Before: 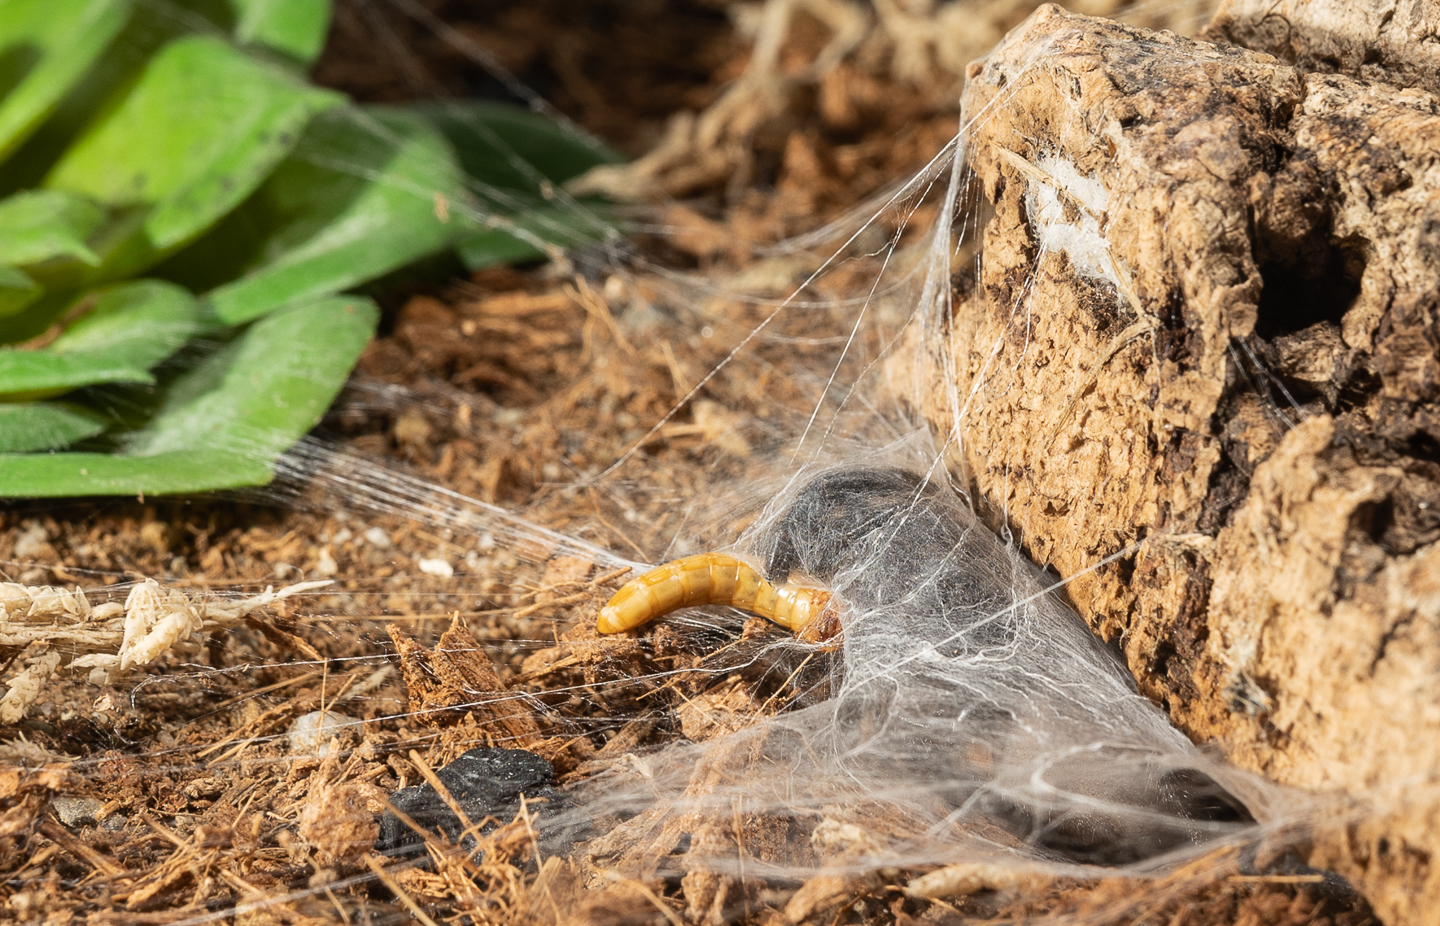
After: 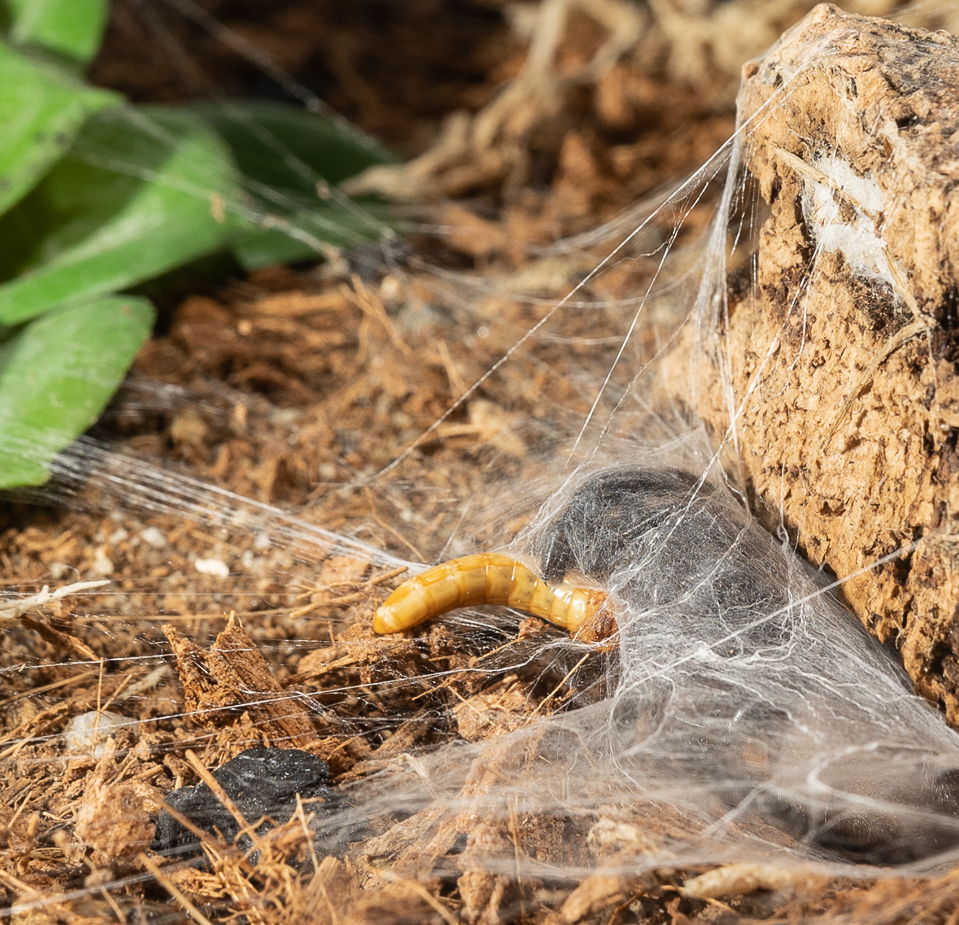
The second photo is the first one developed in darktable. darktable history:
crop and rotate: left 15.603%, right 17.735%
